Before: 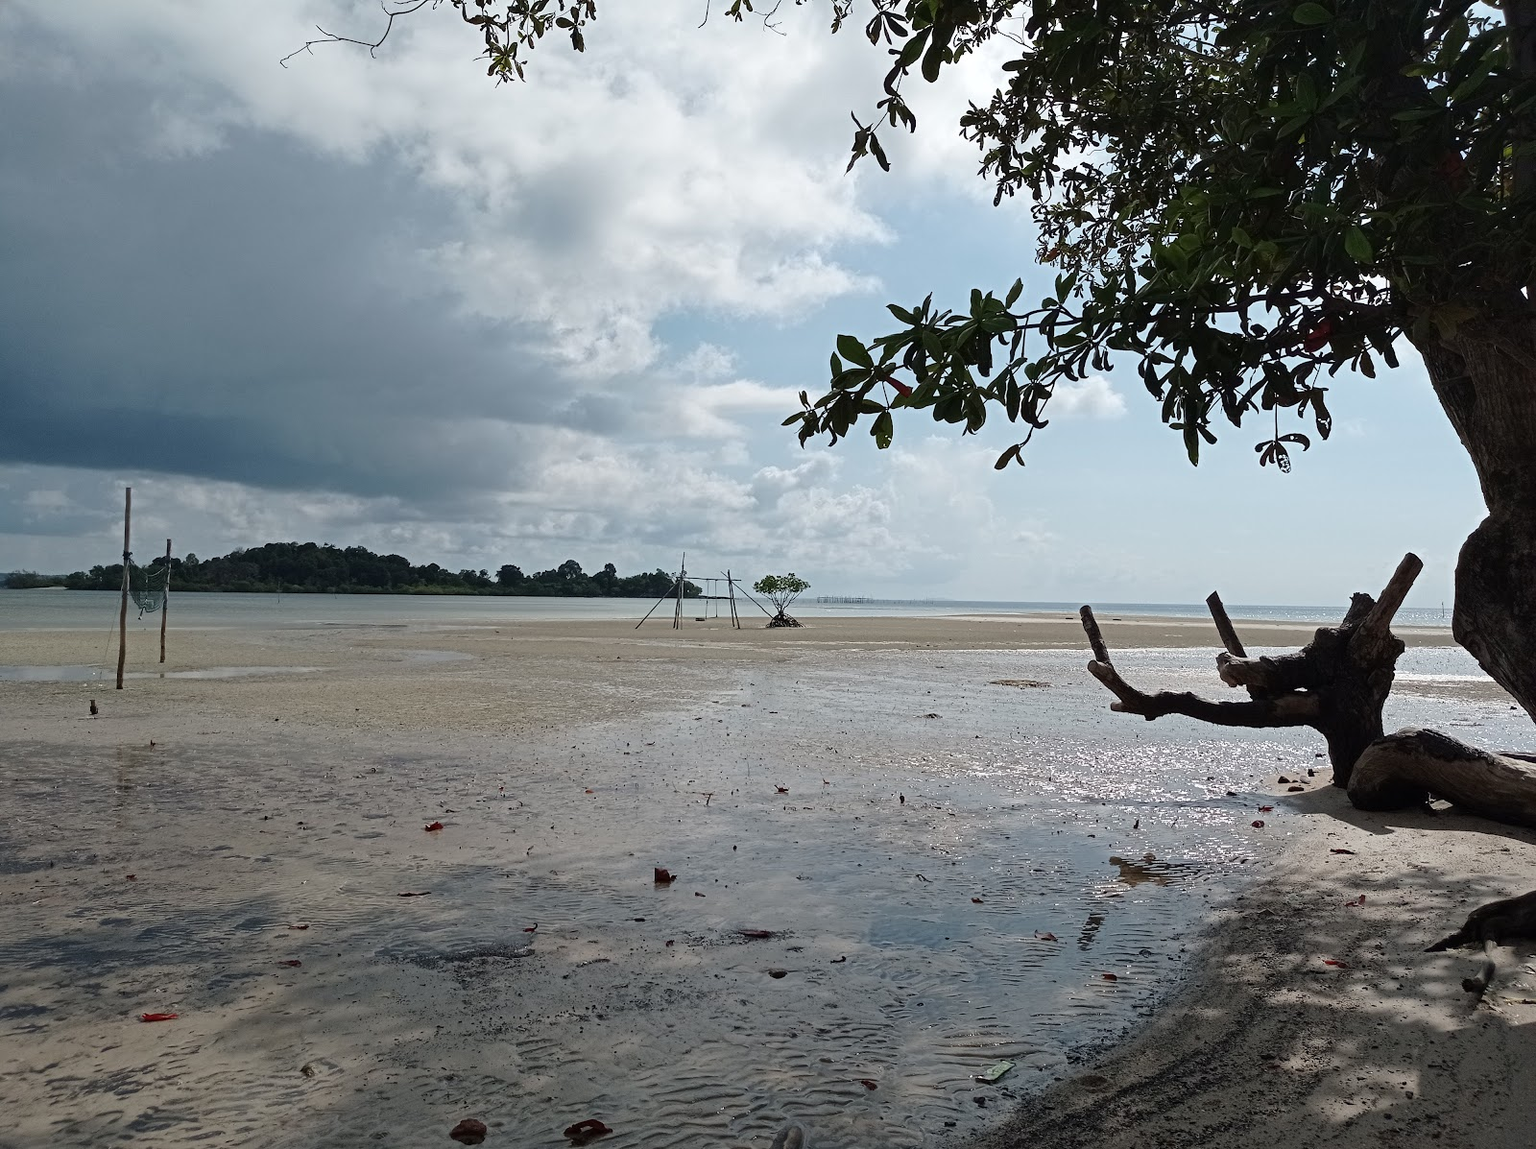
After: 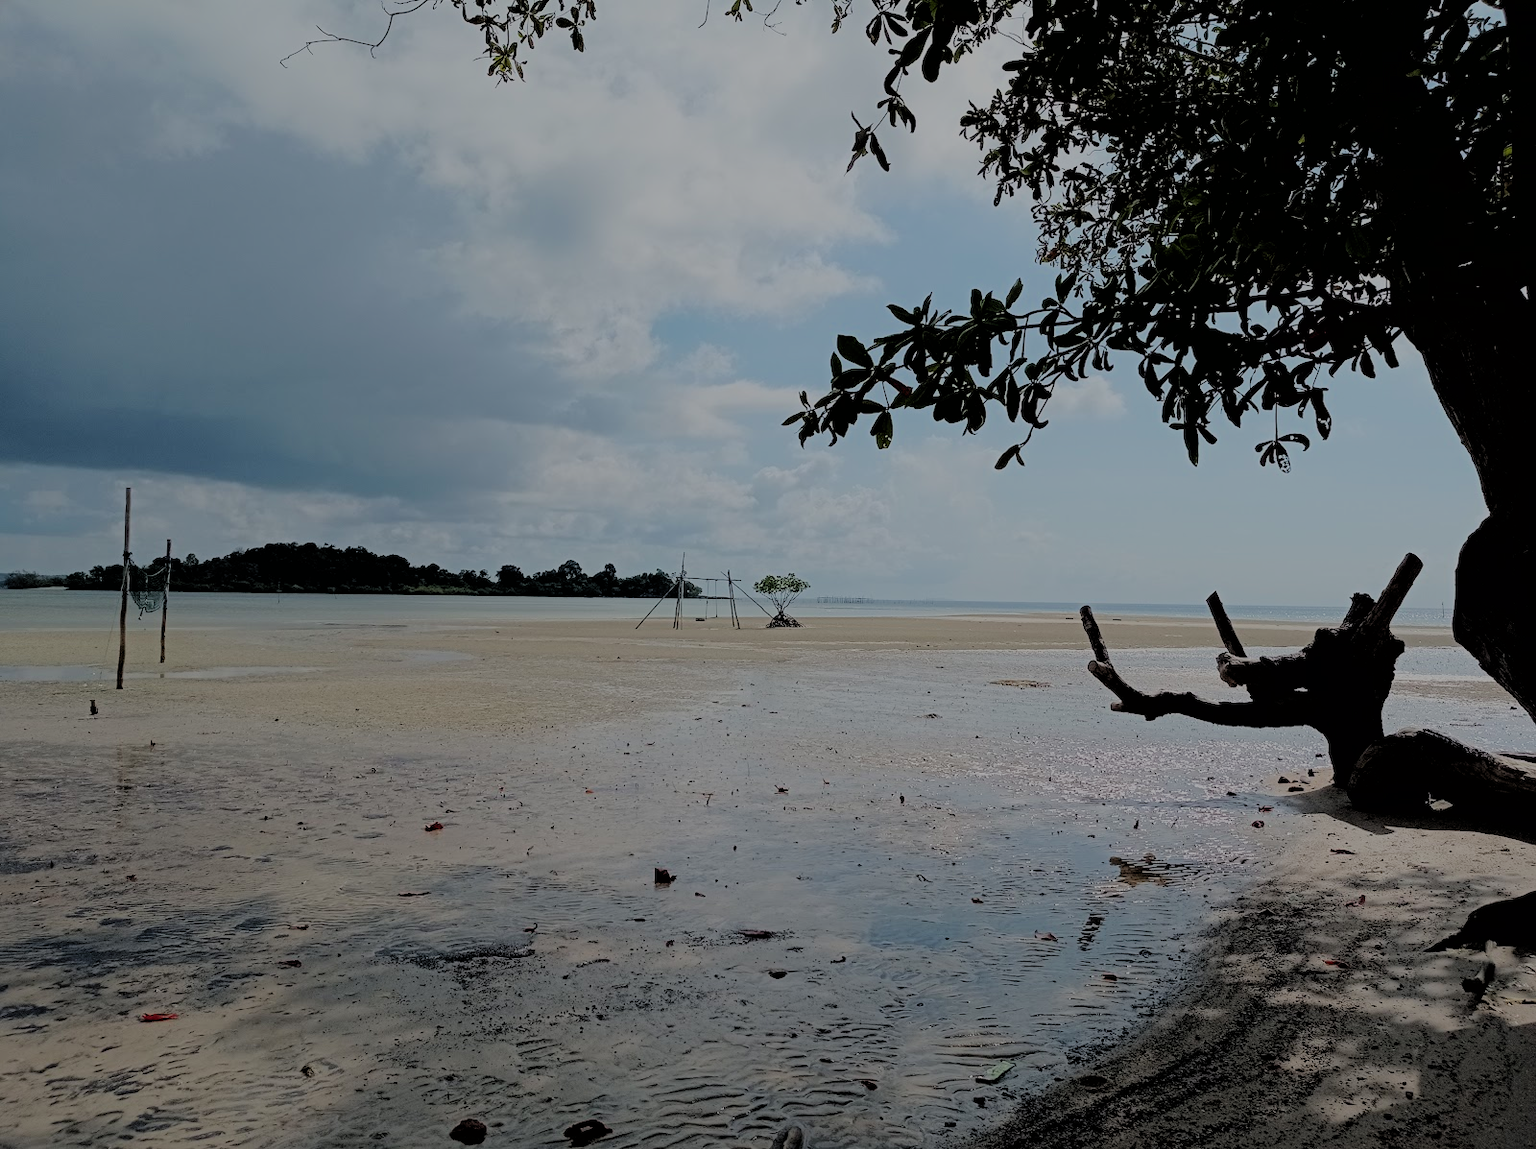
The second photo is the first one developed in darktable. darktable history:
filmic rgb: black relative exposure -4.41 EV, white relative exposure 6.57 EV, hardness 1.89, contrast 0.513, color science v6 (2022)
tone equalizer: -8 EV -0.432 EV, -7 EV -0.404 EV, -6 EV -0.373 EV, -5 EV -0.184 EV, -3 EV 0.189 EV, -2 EV 0.352 EV, -1 EV 0.402 EV, +0 EV 0.413 EV
exposure: black level correction 0, exposure -0.691 EV, compensate exposure bias true, compensate highlight preservation false
color balance rgb: perceptual saturation grading › global saturation 19.457%, perceptual brilliance grading › global brilliance 2.998%, perceptual brilliance grading › highlights -3.07%, perceptual brilliance grading › shadows 2.53%
contrast equalizer: y [[0.5, 0.5, 0.468, 0.5, 0.5, 0.5], [0.5 ×6], [0.5 ×6], [0 ×6], [0 ×6]]
